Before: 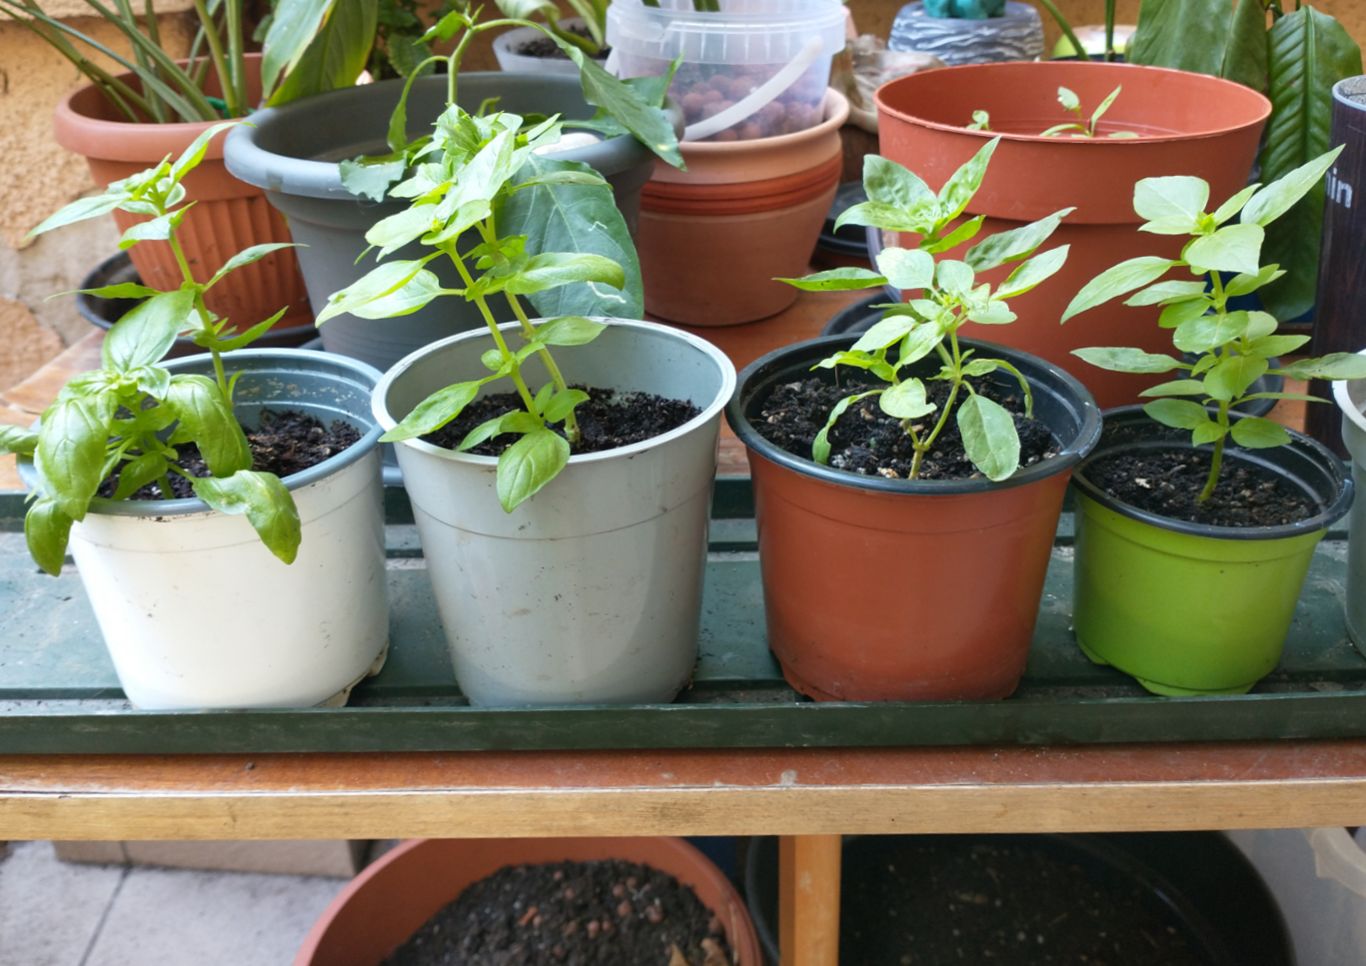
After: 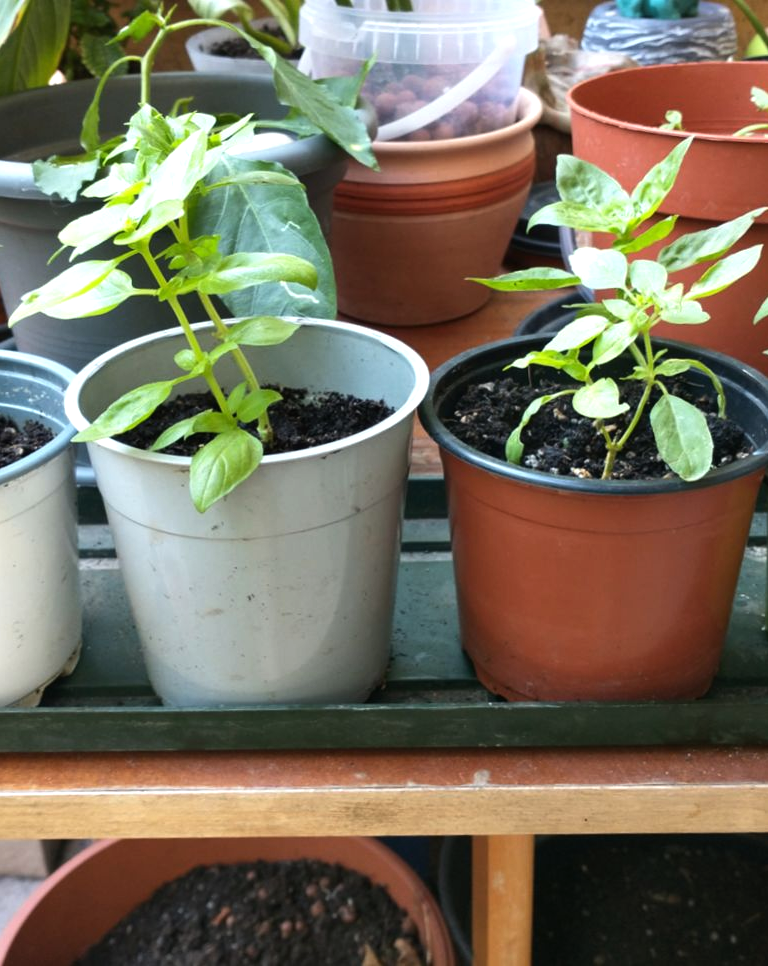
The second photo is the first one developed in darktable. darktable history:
crop and rotate: left 22.516%, right 21.234%
tone equalizer: -8 EV -0.417 EV, -7 EV -0.389 EV, -6 EV -0.333 EV, -5 EV -0.222 EV, -3 EV 0.222 EV, -2 EV 0.333 EV, -1 EV 0.389 EV, +0 EV 0.417 EV, edges refinement/feathering 500, mask exposure compensation -1.57 EV, preserve details no
